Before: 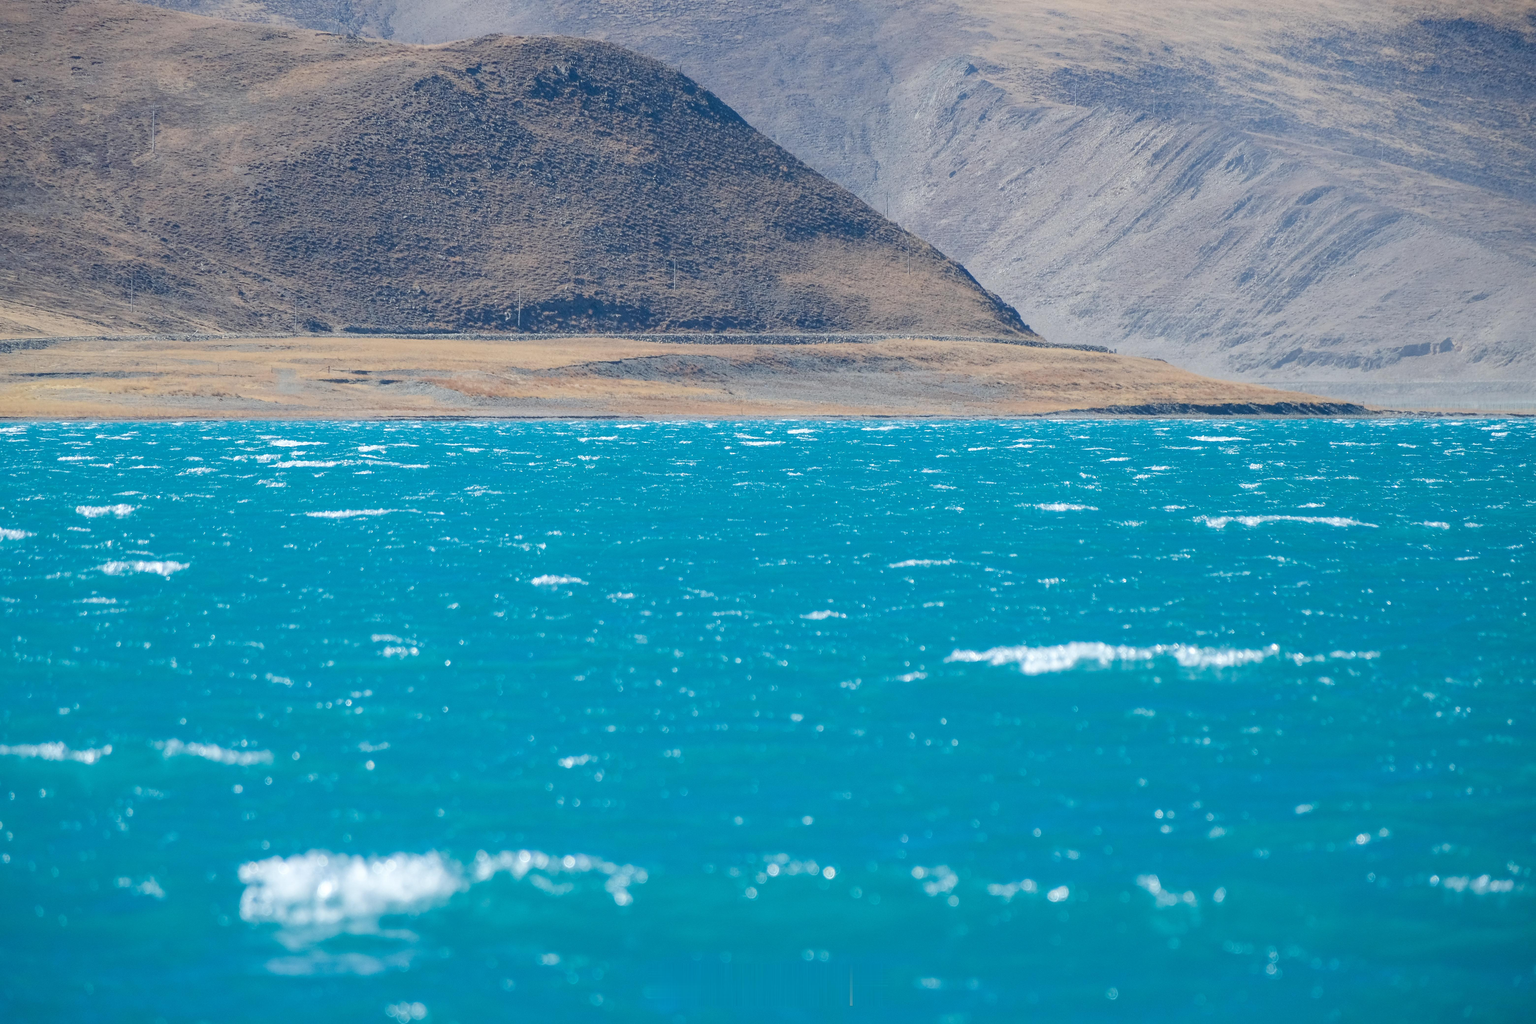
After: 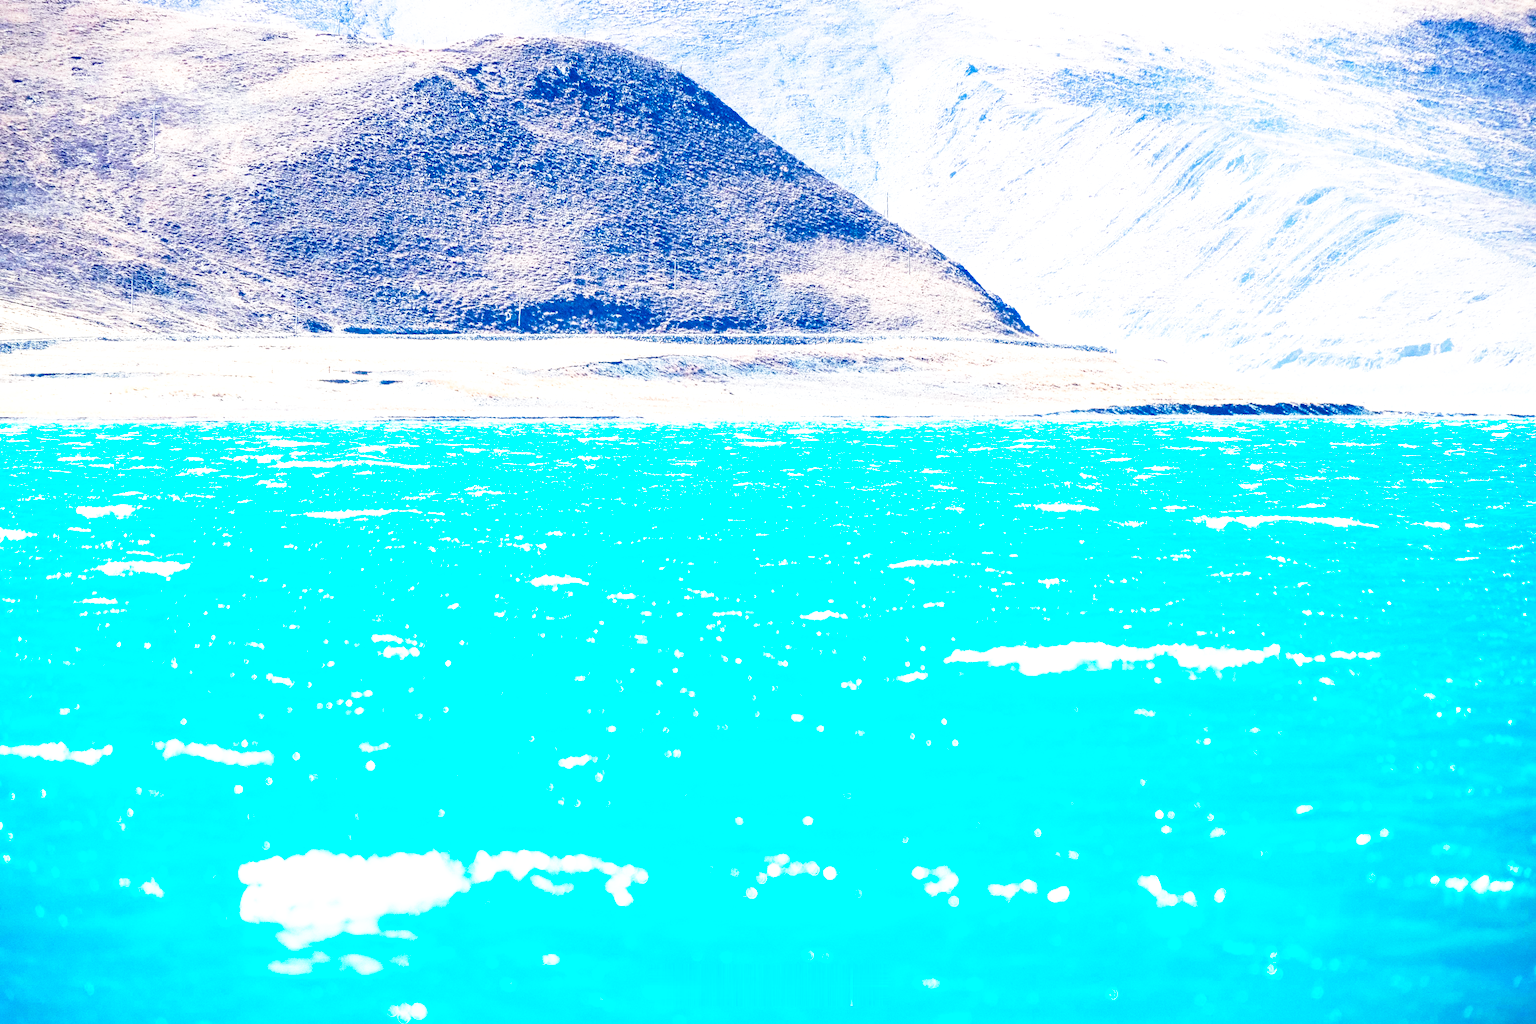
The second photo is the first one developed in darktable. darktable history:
color balance rgb: shadows lift › luminance -21.354%, shadows lift › chroma 6.634%, shadows lift › hue 269.52°, power › hue 62.57°, global offset › luminance 0.274%, linear chroma grading › shadows 10.688%, linear chroma grading › highlights 9.052%, linear chroma grading › global chroma 15.304%, linear chroma grading › mid-tones 14.675%, perceptual saturation grading › global saturation 20%, perceptual saturation grading › highlights -50.315%, perceptual saturation grading › shadows 30.92%, perceptual brilliance grading › highlights 74.403%, perceptual brilliance grading › shadows -29.298%, global vibrance 24.352%
base curve: curves: ch0 [(0, 0) (0.012, 0.01) (0.073, 0.168) (0.31, 0.711) (0.645, 0.957) (1, 1)], preserve colors none
